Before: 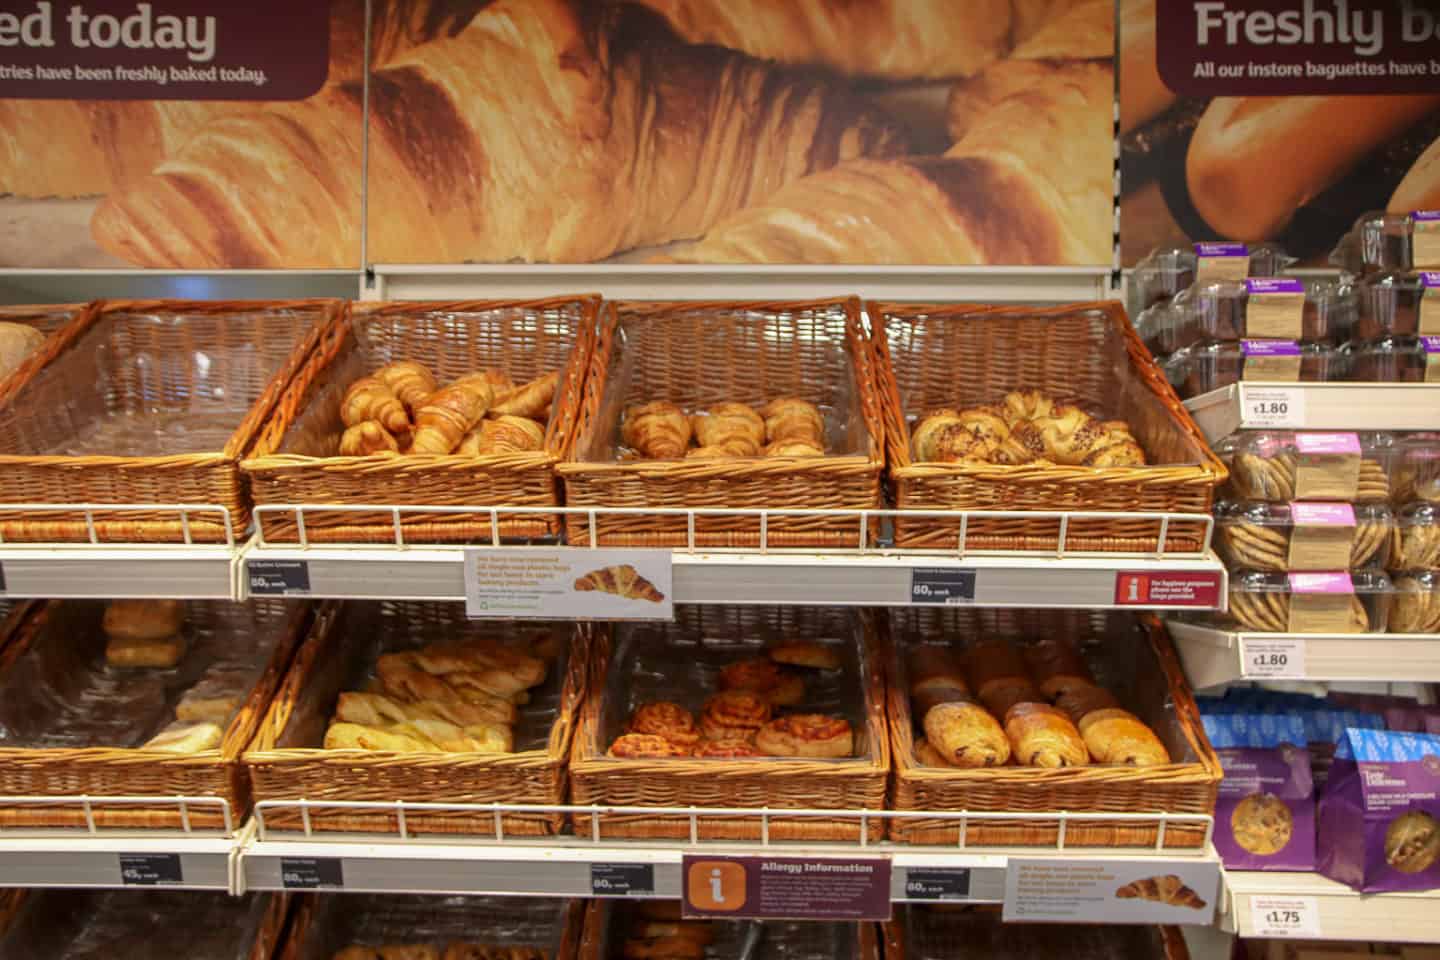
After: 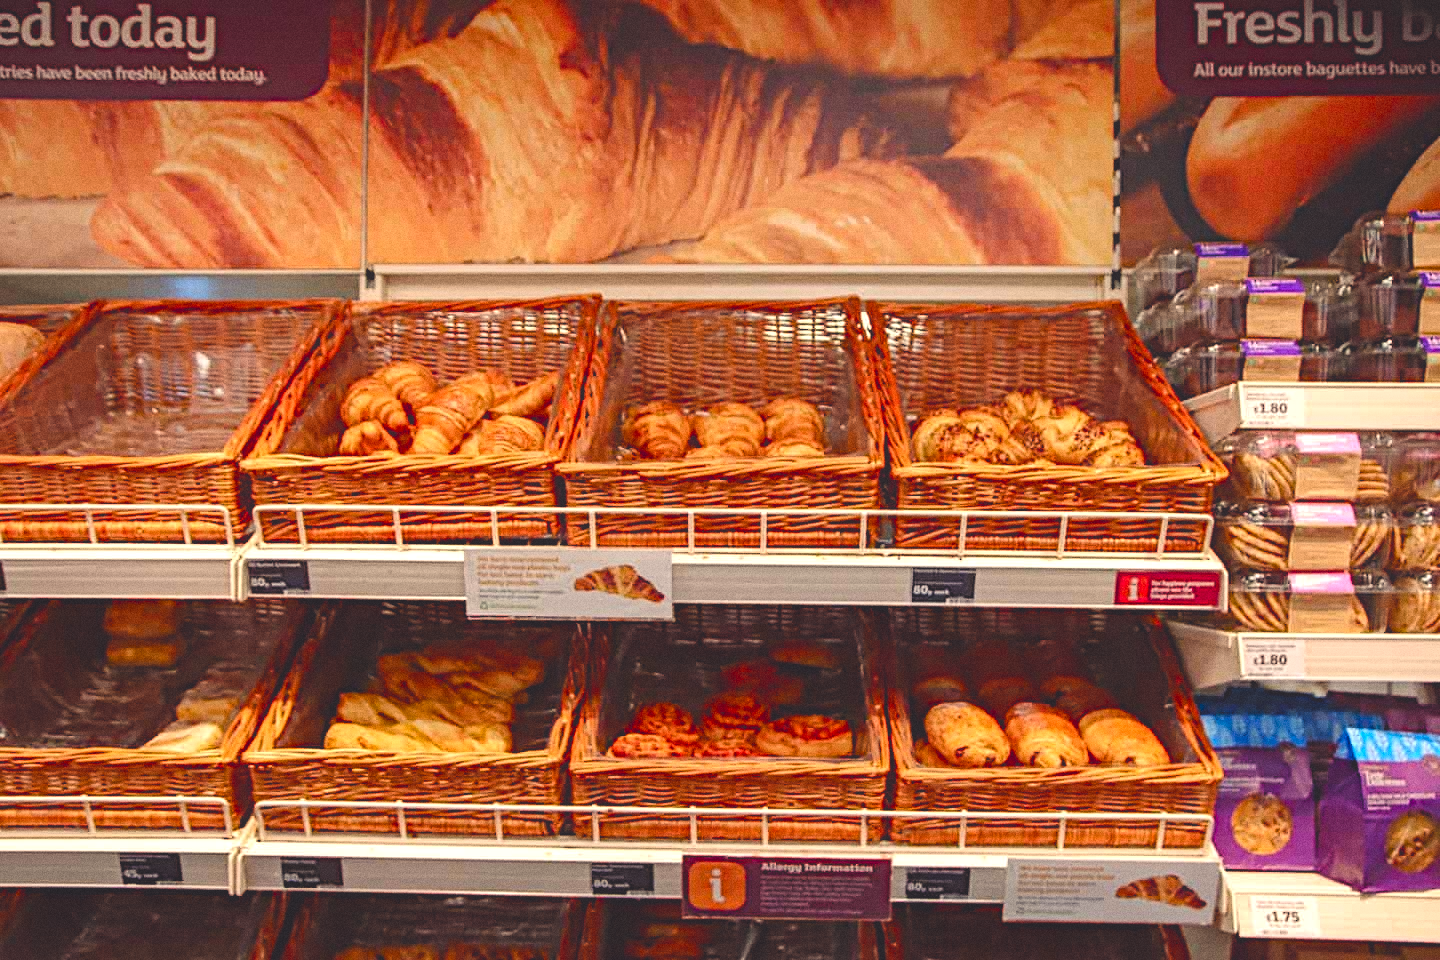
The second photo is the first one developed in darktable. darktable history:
contrast equalizer "negative clarity": octaves 7, y [[0.6 ×6], [0.55 ×6], [0 ×6], [0 ×6], [0 ×6]], mix -0.3
color equalizer "creative | pacific": saturation › orange 1.03, saturation › yellow 0.883, saturation › green 0.883, saturation › blue 1.08, saturation › magenta 1.05, hue › orange -4.88, hue › green 8.78, brightness › red 1.06, brightness › orange 1.08, brightness › yellow 0.916, brightness › green 0.916, brightness › cyan 1.04, brightness › blue 1.12, brightness › magenta 1.07
diffuse or sharpen "_builtin_sharpen demosaicing | AA filter": edge sensitivity 1, 1st order anisotropy 100%, 2nd order anisotropy 100%, 3rd order anisotropy 100%, 4th order anisotropy 100%, 1st order speed -25%, 2nd order speed -25%, 3rd order speed -25%, 4th order speed -25%
diffuse or sharpen "bloom 20%": radius span 32, 1st order speed 50%, 2nd order speed 50%, 3rd order speed 50%, 4th order speed 50% | blend: blend mode normal, opacity 20%; mask: uniform (no mask)
rgb primaries "creative | pacific": red hue -0.042, red purity 1.1, green hue 0.047, green purity 1.12, blue hue -0.089, blue purity 0.88
tone equalizer "_builtin_contrast tone curve | soft": -8 EV -0.417 EV, -7 EV -0.389 EV, -6 EV -0.333 EV, -5 EV -0.222 EV, -3 EV 0.222 EV, -2 EV 0.333 EV, -1 EV 0.389 EV, +0 EV 0.417 EV, edges refinement/feathering 500, mask exposure compensation -1.57 EV, preserve details no
color balance rgb "creative | pacific": shadows lift › chroma 3%, shadows lift › hue 280.8°, power › hue 330°, highlights gain › chroma 3%, highlights gain › hue 75.6°, global offset › luminance 2%, perceptual saturation grading › global saturation 20%, perceptual saturation grading › highlights -25%, perceptual saturation grading › shadows 50%, global vibrance 20.33%
grain "film": coarseness 0.09 ISO
